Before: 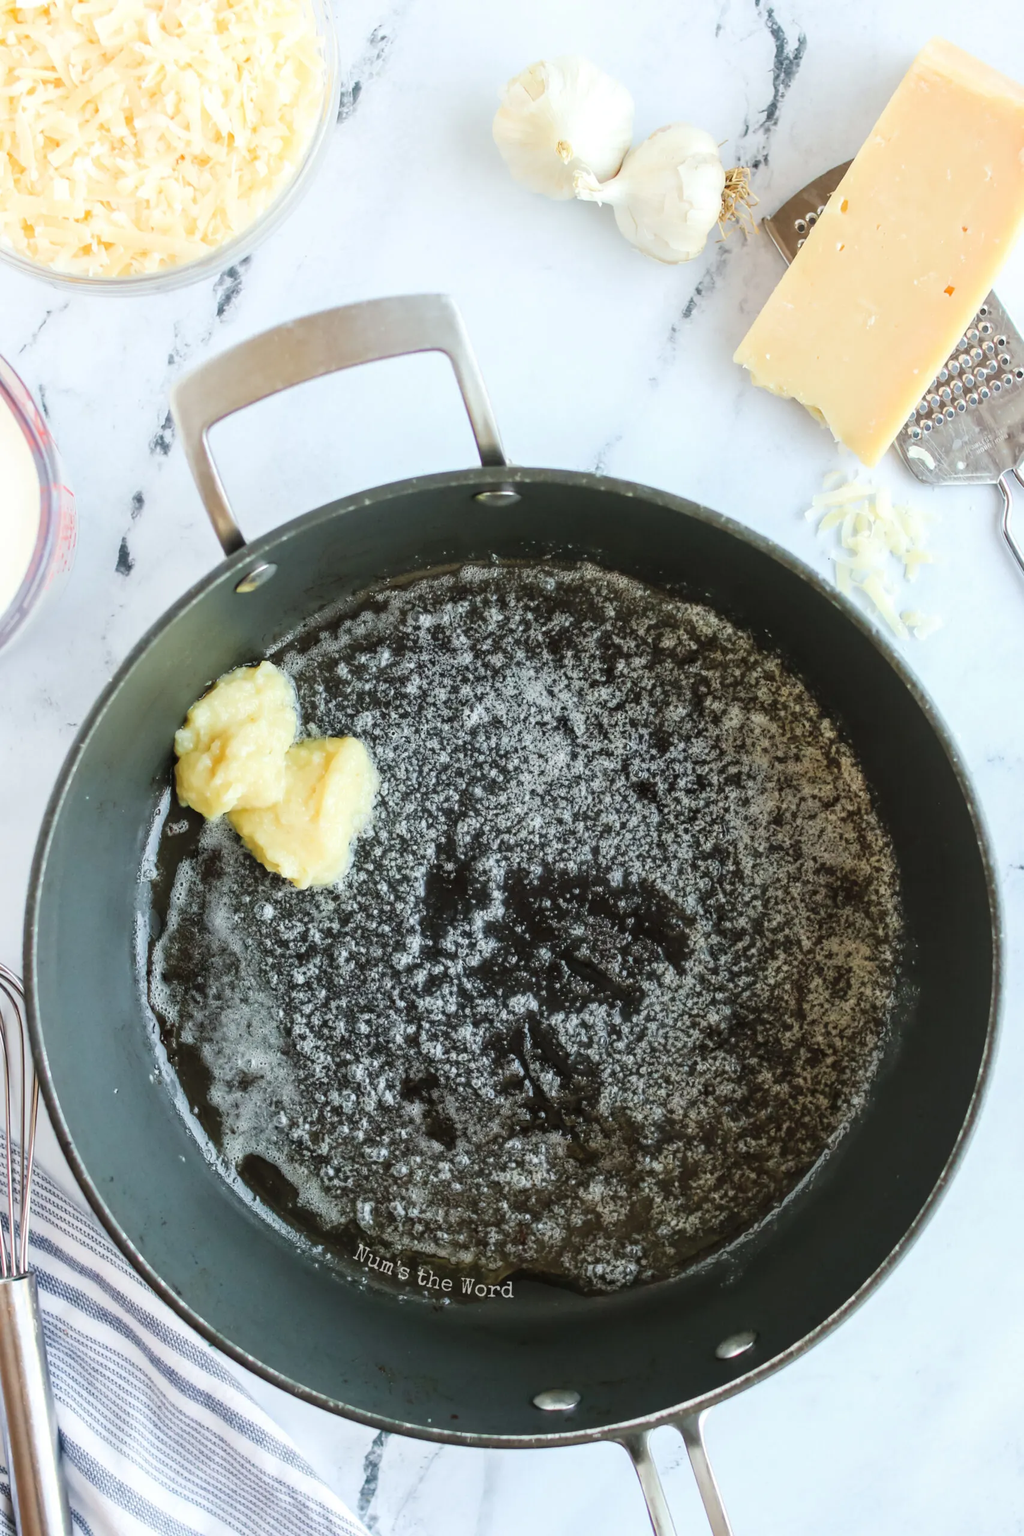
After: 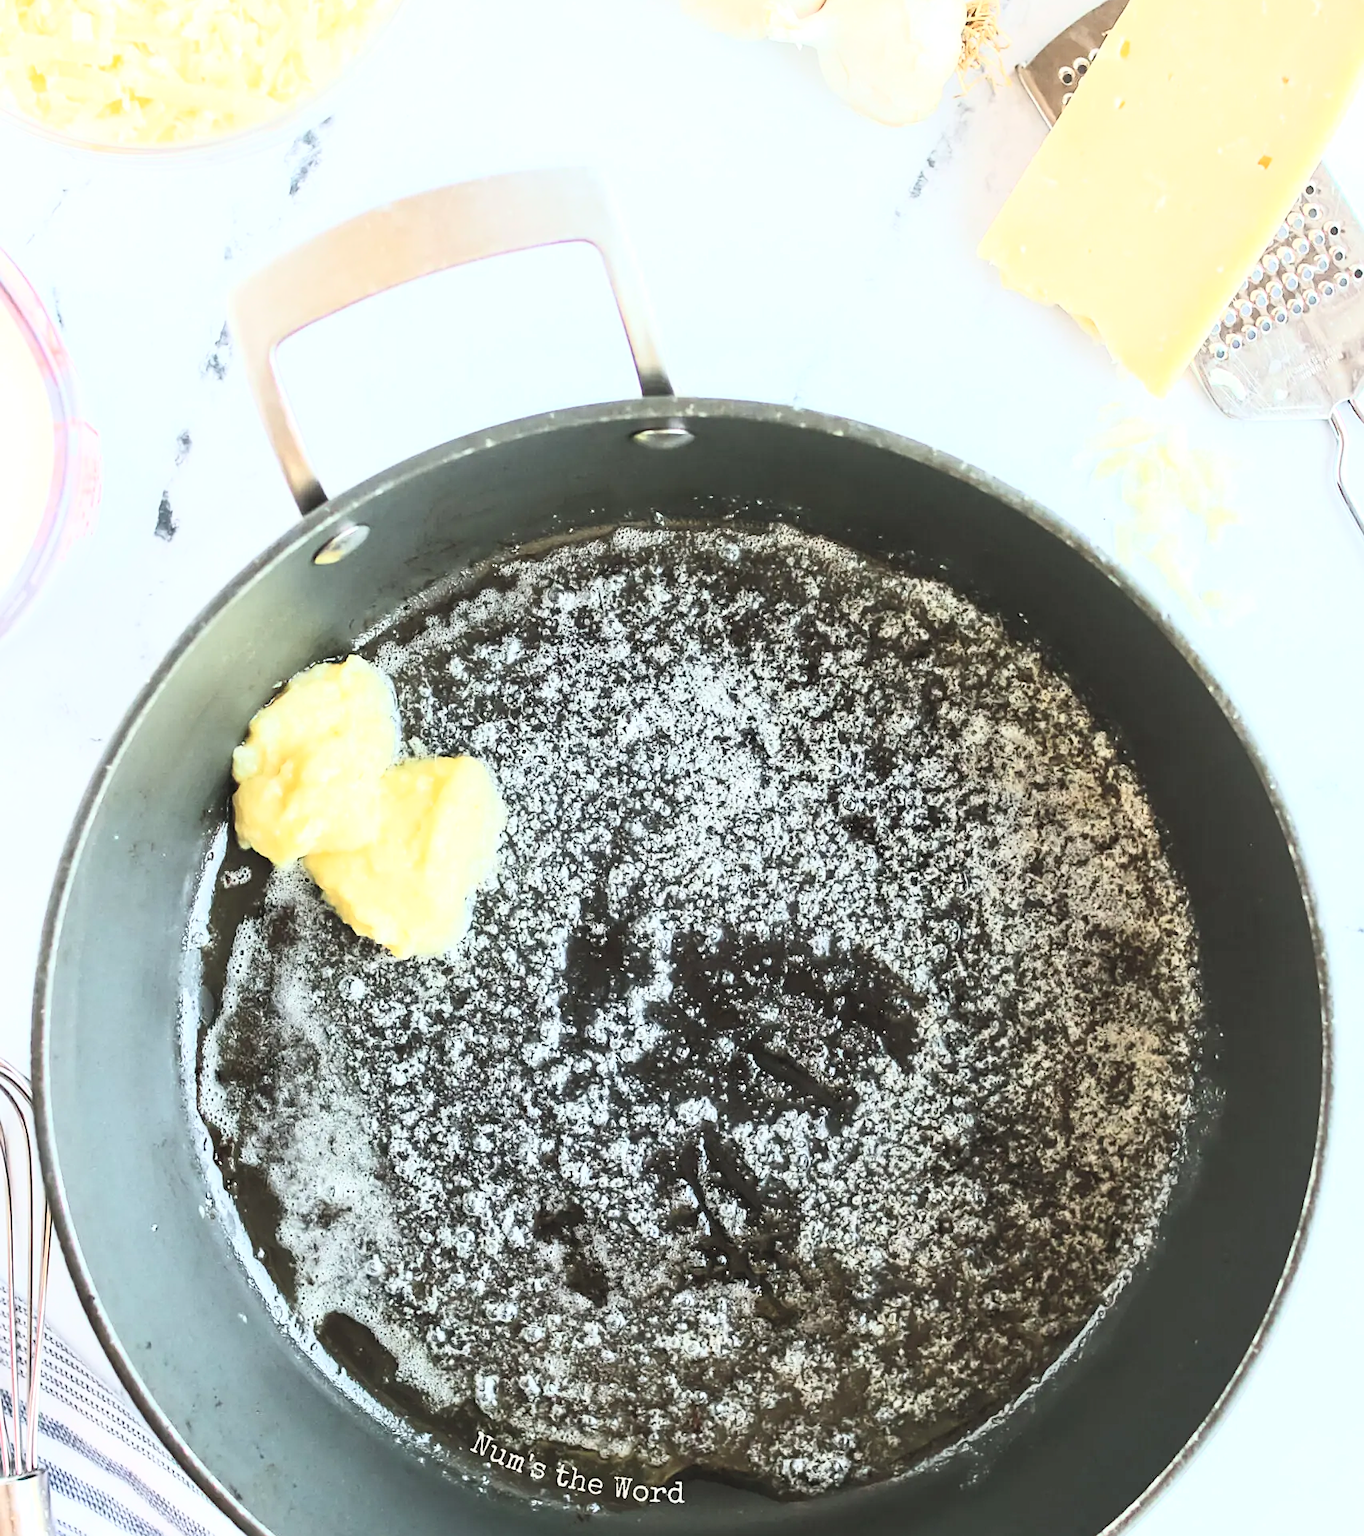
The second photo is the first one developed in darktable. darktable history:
crop: top 11.033%, bottom 13.883%
contrast brightness saturation: contrast 0.384, brightness 0.53
exposure: exposure 0.19 EV, compensate exposure bias true, compensate highlight preservation false
sharpen: amount 0.5
